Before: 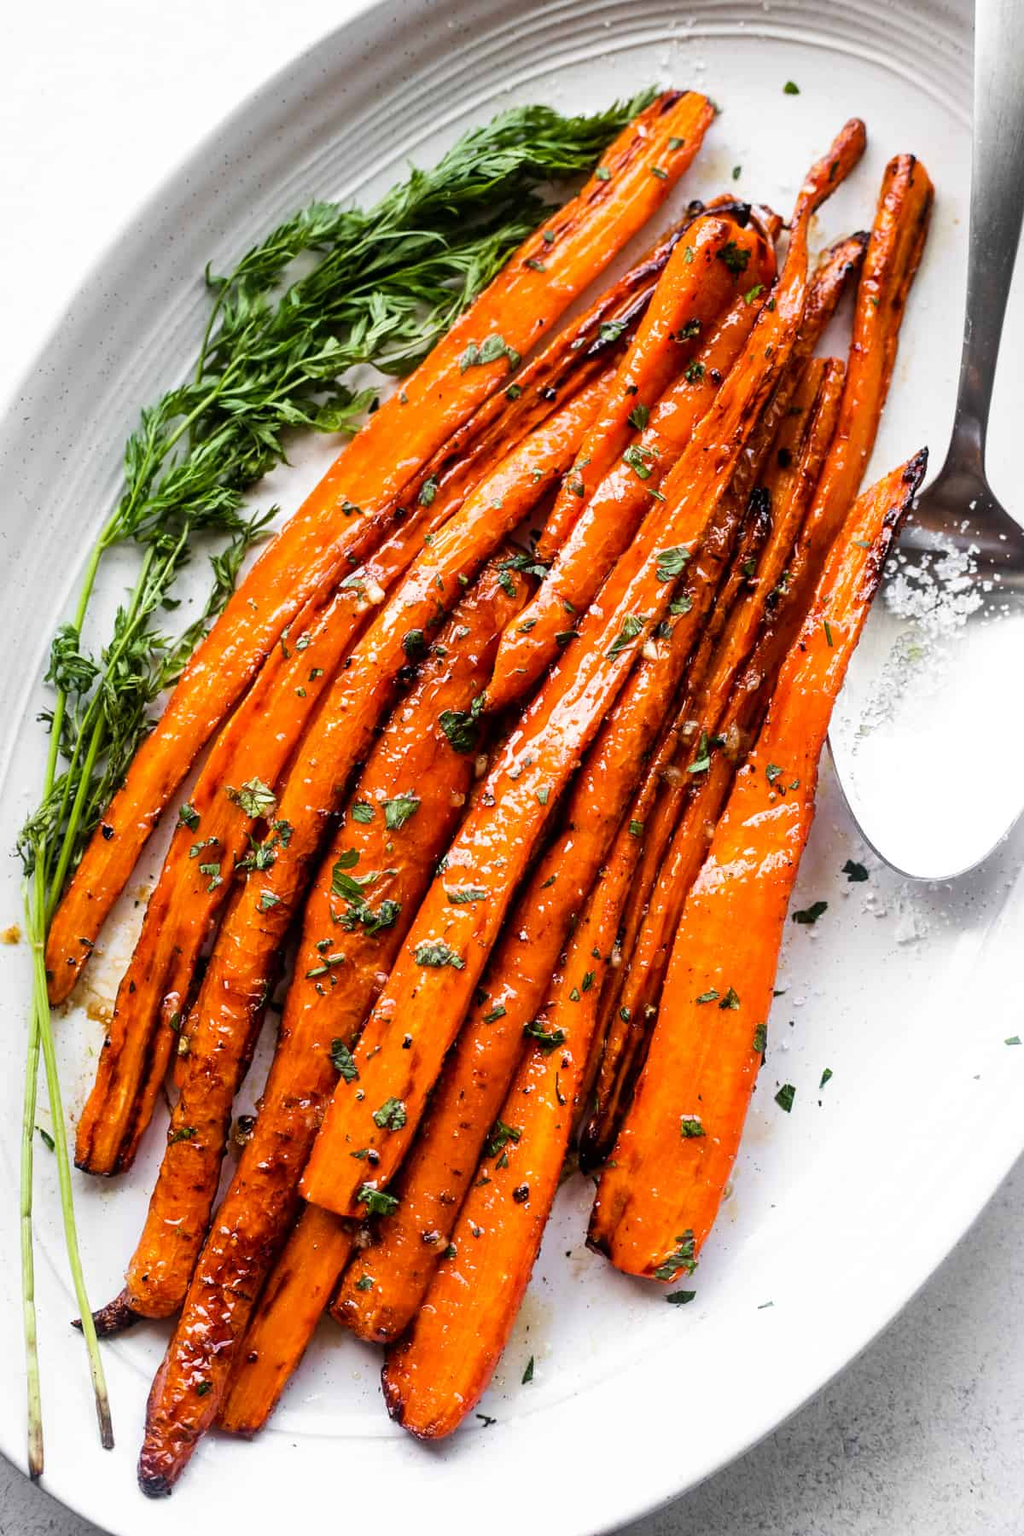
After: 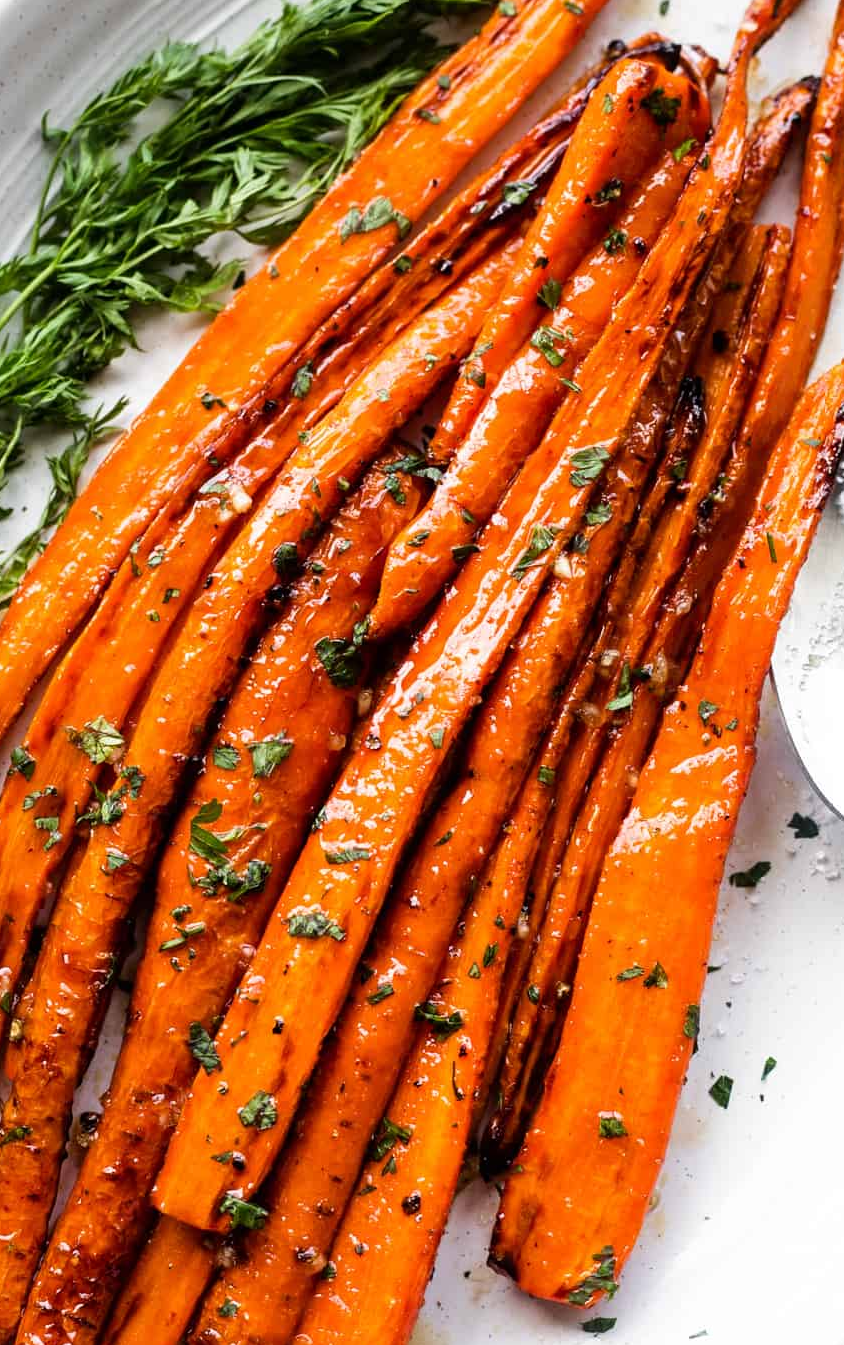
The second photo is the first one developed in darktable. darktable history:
crop and rotate: left 16.604%, top 10.846%, right 13.005%, bottom 14.429%
